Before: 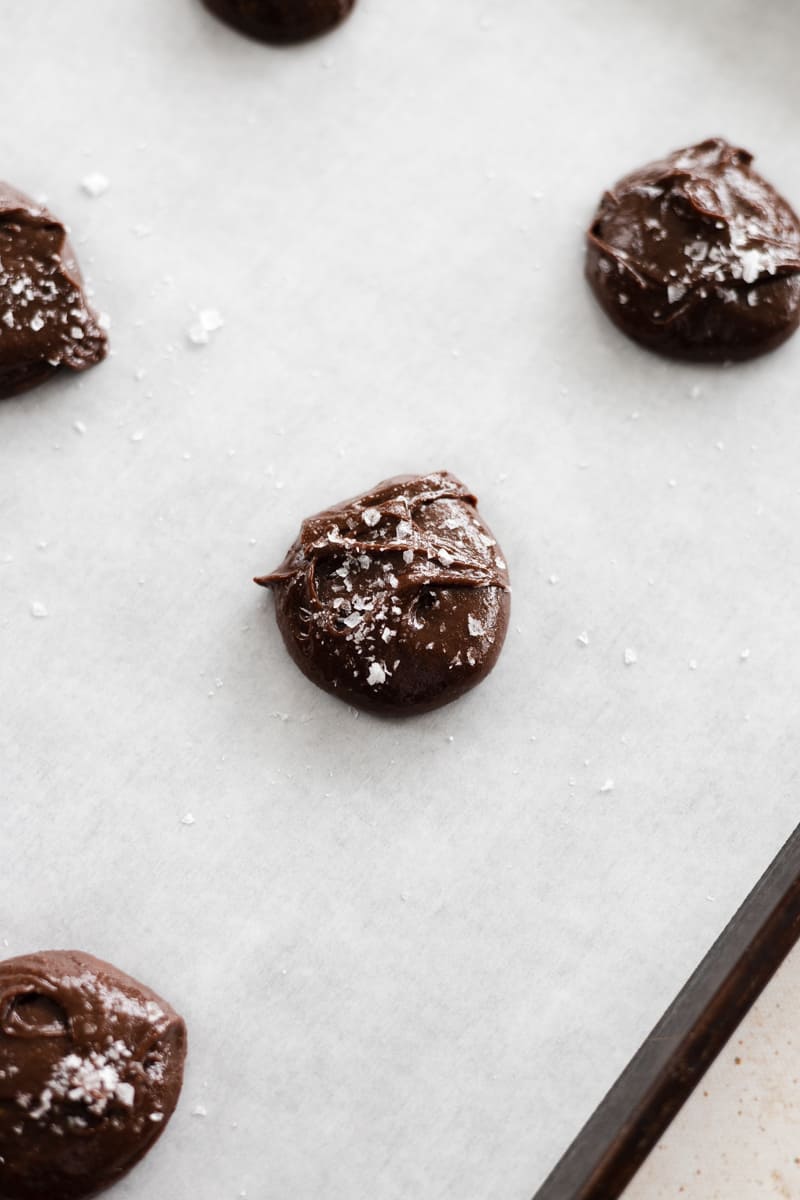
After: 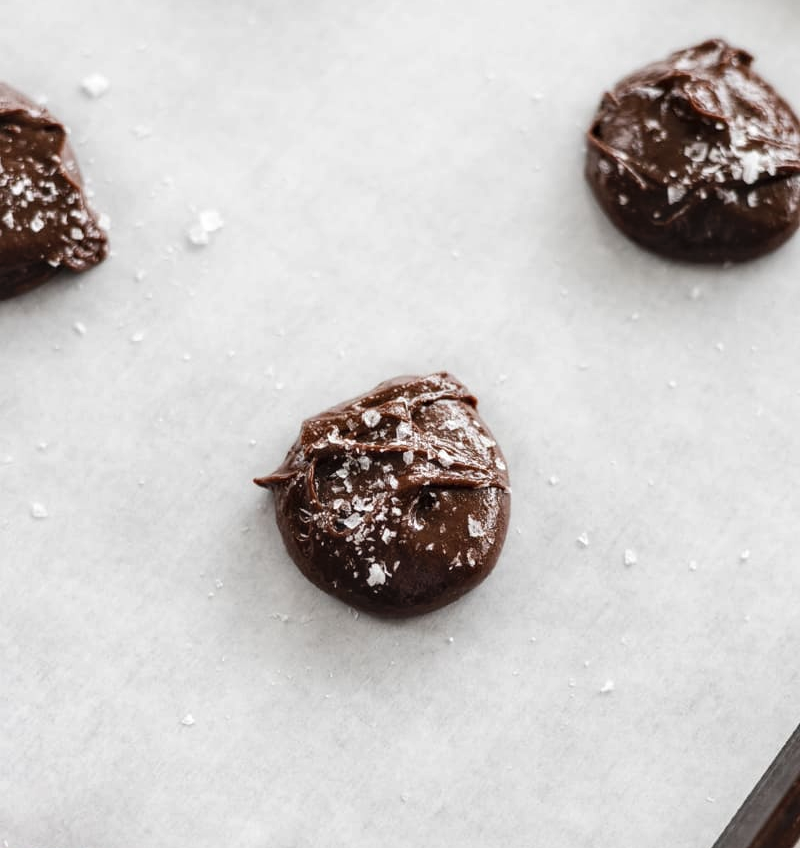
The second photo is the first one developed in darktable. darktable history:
crop and rotate: top 8.293%, bottom 20.996%
local contrast: on, module defaults
